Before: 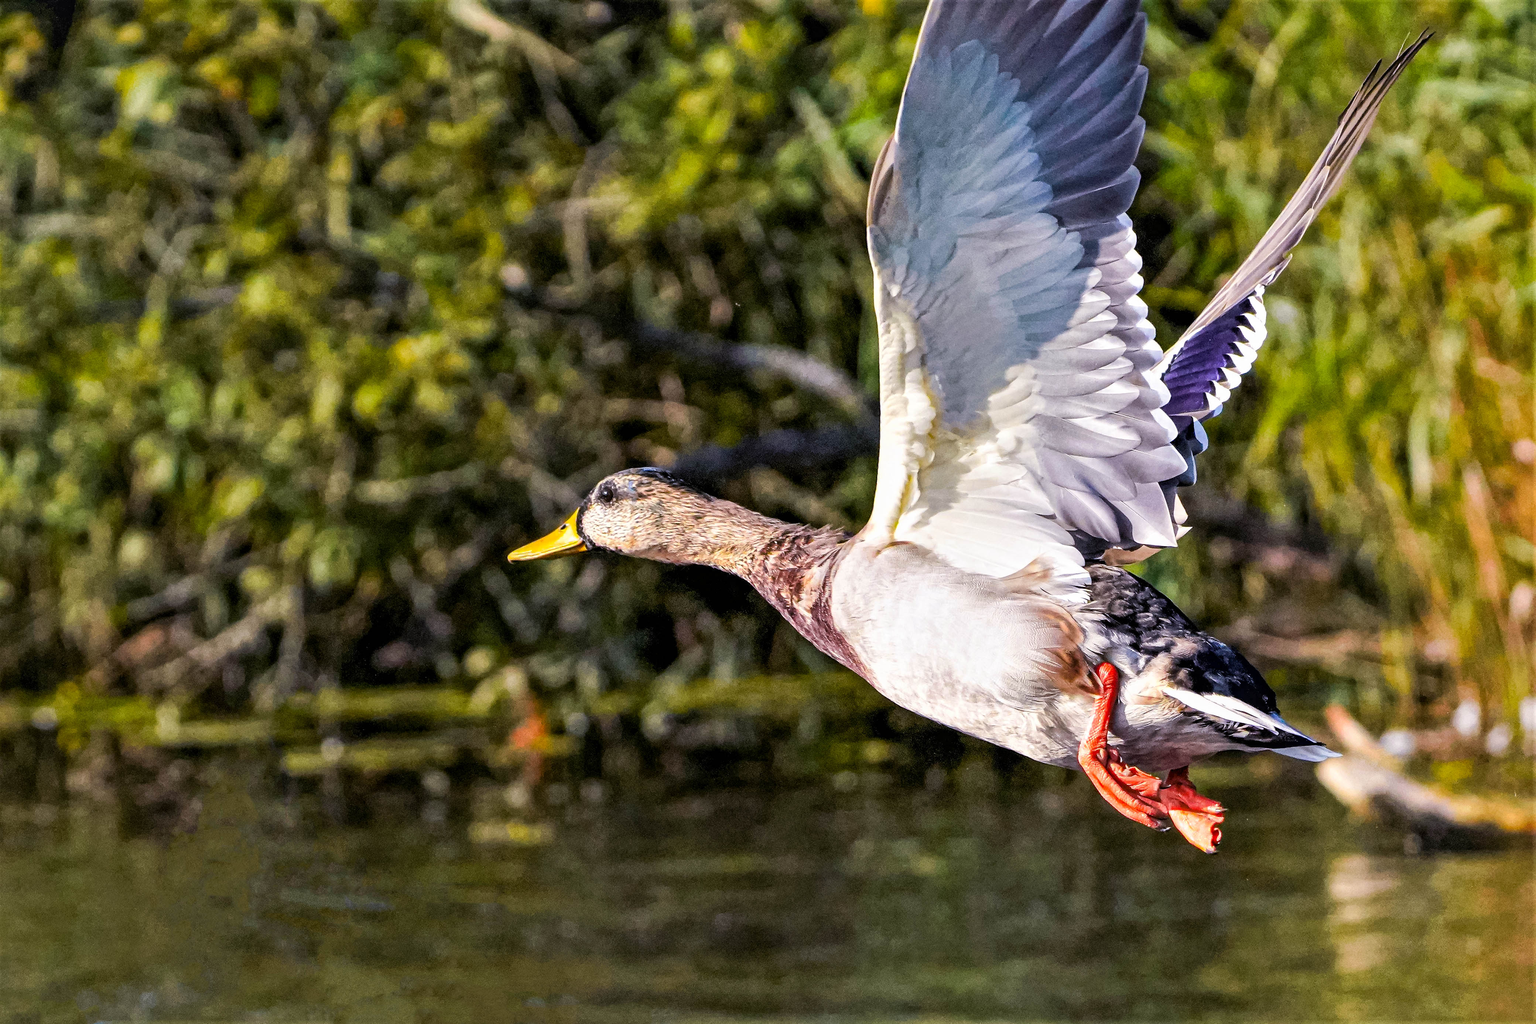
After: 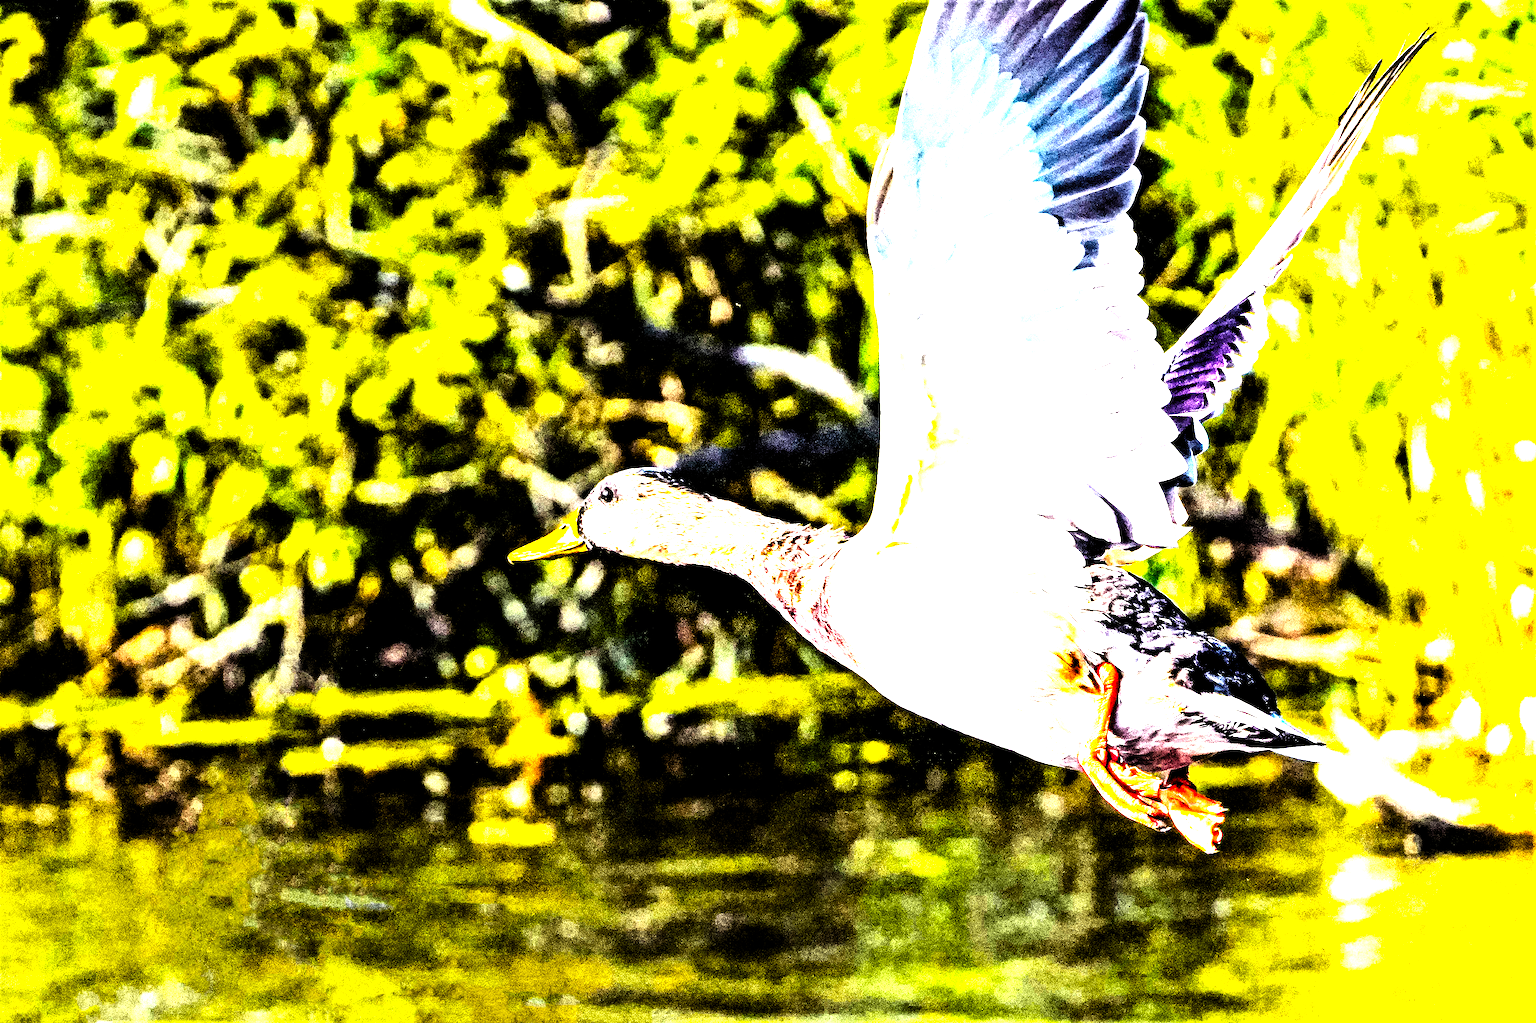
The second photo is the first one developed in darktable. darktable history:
contrast brightness saturation: contrast 0.277
tone equalizer: on, module defaults
base curve: curves: ch0 [(0, 0) (0.007, 0.004) (0.027, 0.03) (0.046, 0.07) (0.207, 0.54) (0.442, 0.872) (0.673, 0.972) (1, 1)], preserve colors none
color correction: highlights a* -4.44, highlights b* 7.17
exposure: exposure 0.783 EV, compensate highlight preservation false
color balance rgb: linear chroma grading › global chroma 10.468%, perceptual saturation grading › global saturation 31.168%, perceptual brilliance grading › global brilliance -5.724%, perceptual brilliance grading › highlights 23.833%, perceptual brilliance grading › mid-tones 6.939%, perceptual brilliance grading › shadows -4.552%, global vibrance 20%
levels: levels [0.129, 0.519, 0.867]
